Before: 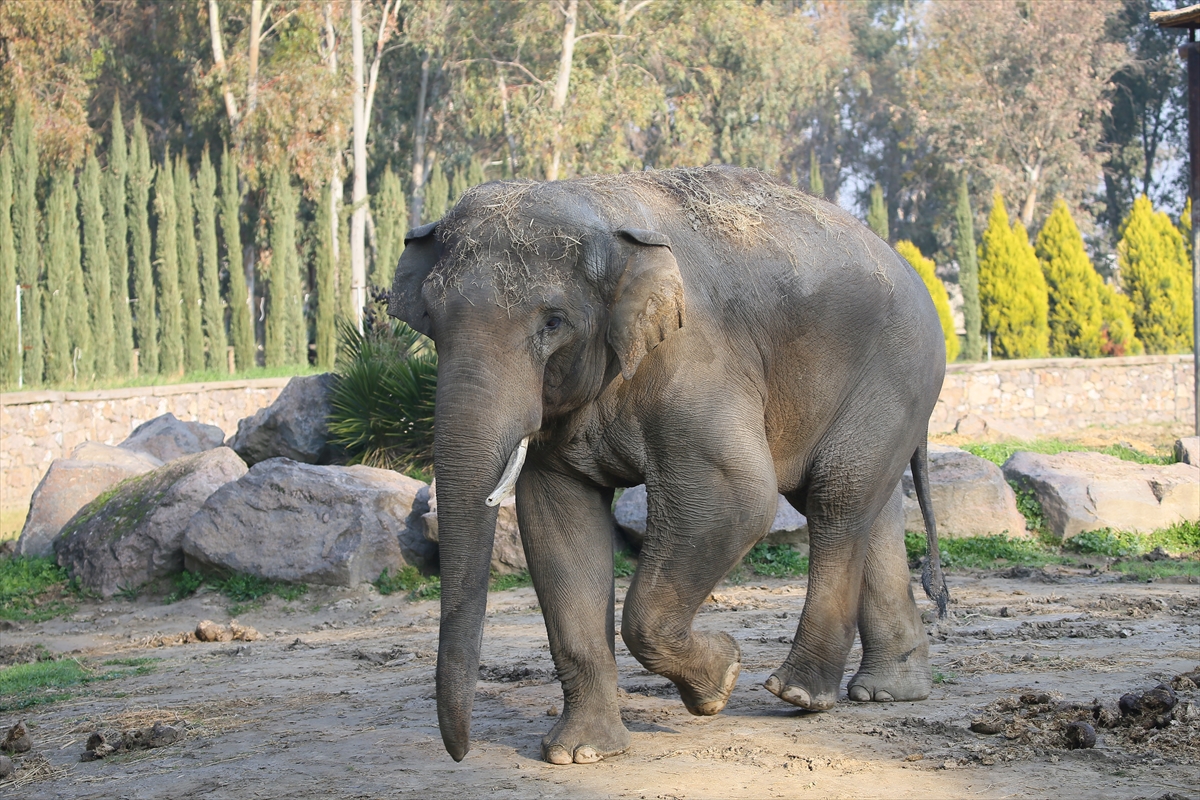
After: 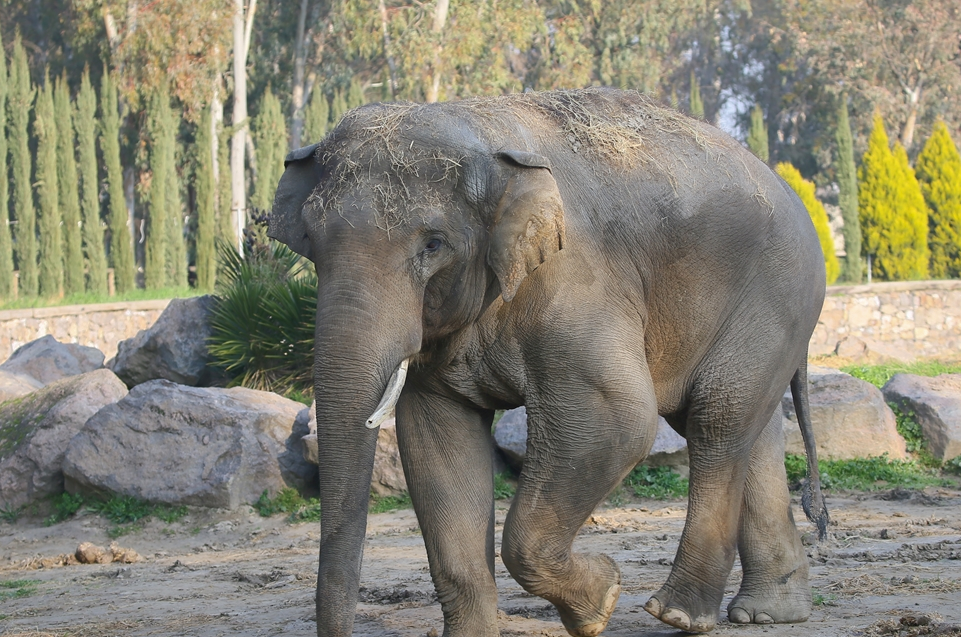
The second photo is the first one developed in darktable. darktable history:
crop and rotate: left 10.053%, top 9.824%, right 9.819%, bottom 10.503%
shadows and highlights: on, module defaults
